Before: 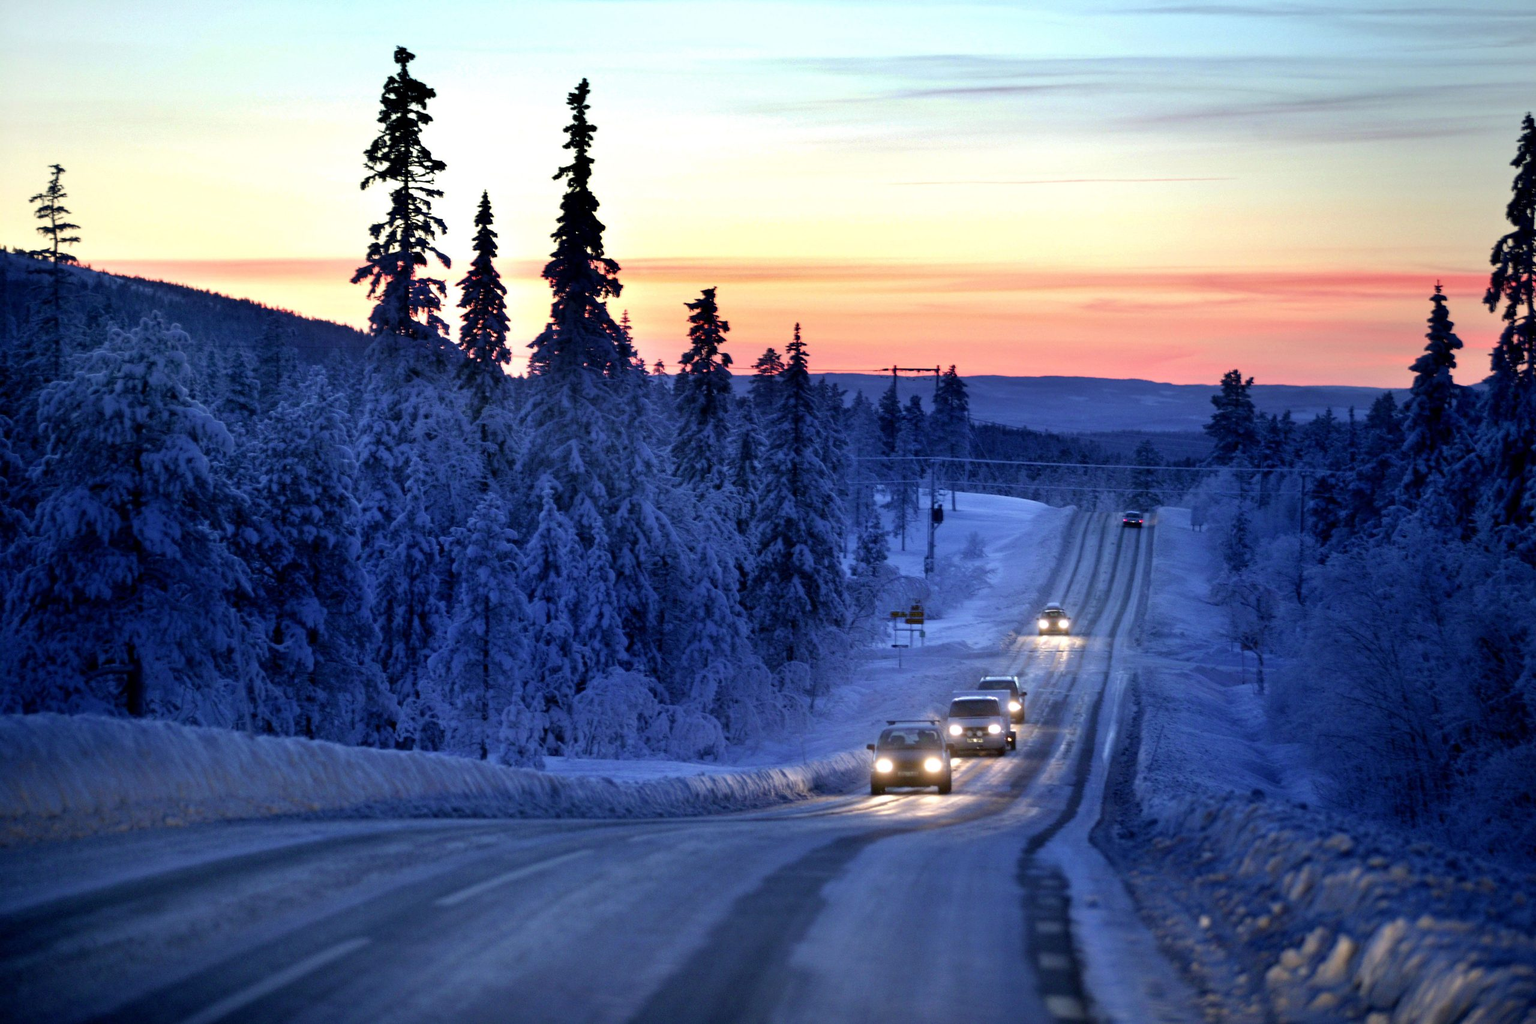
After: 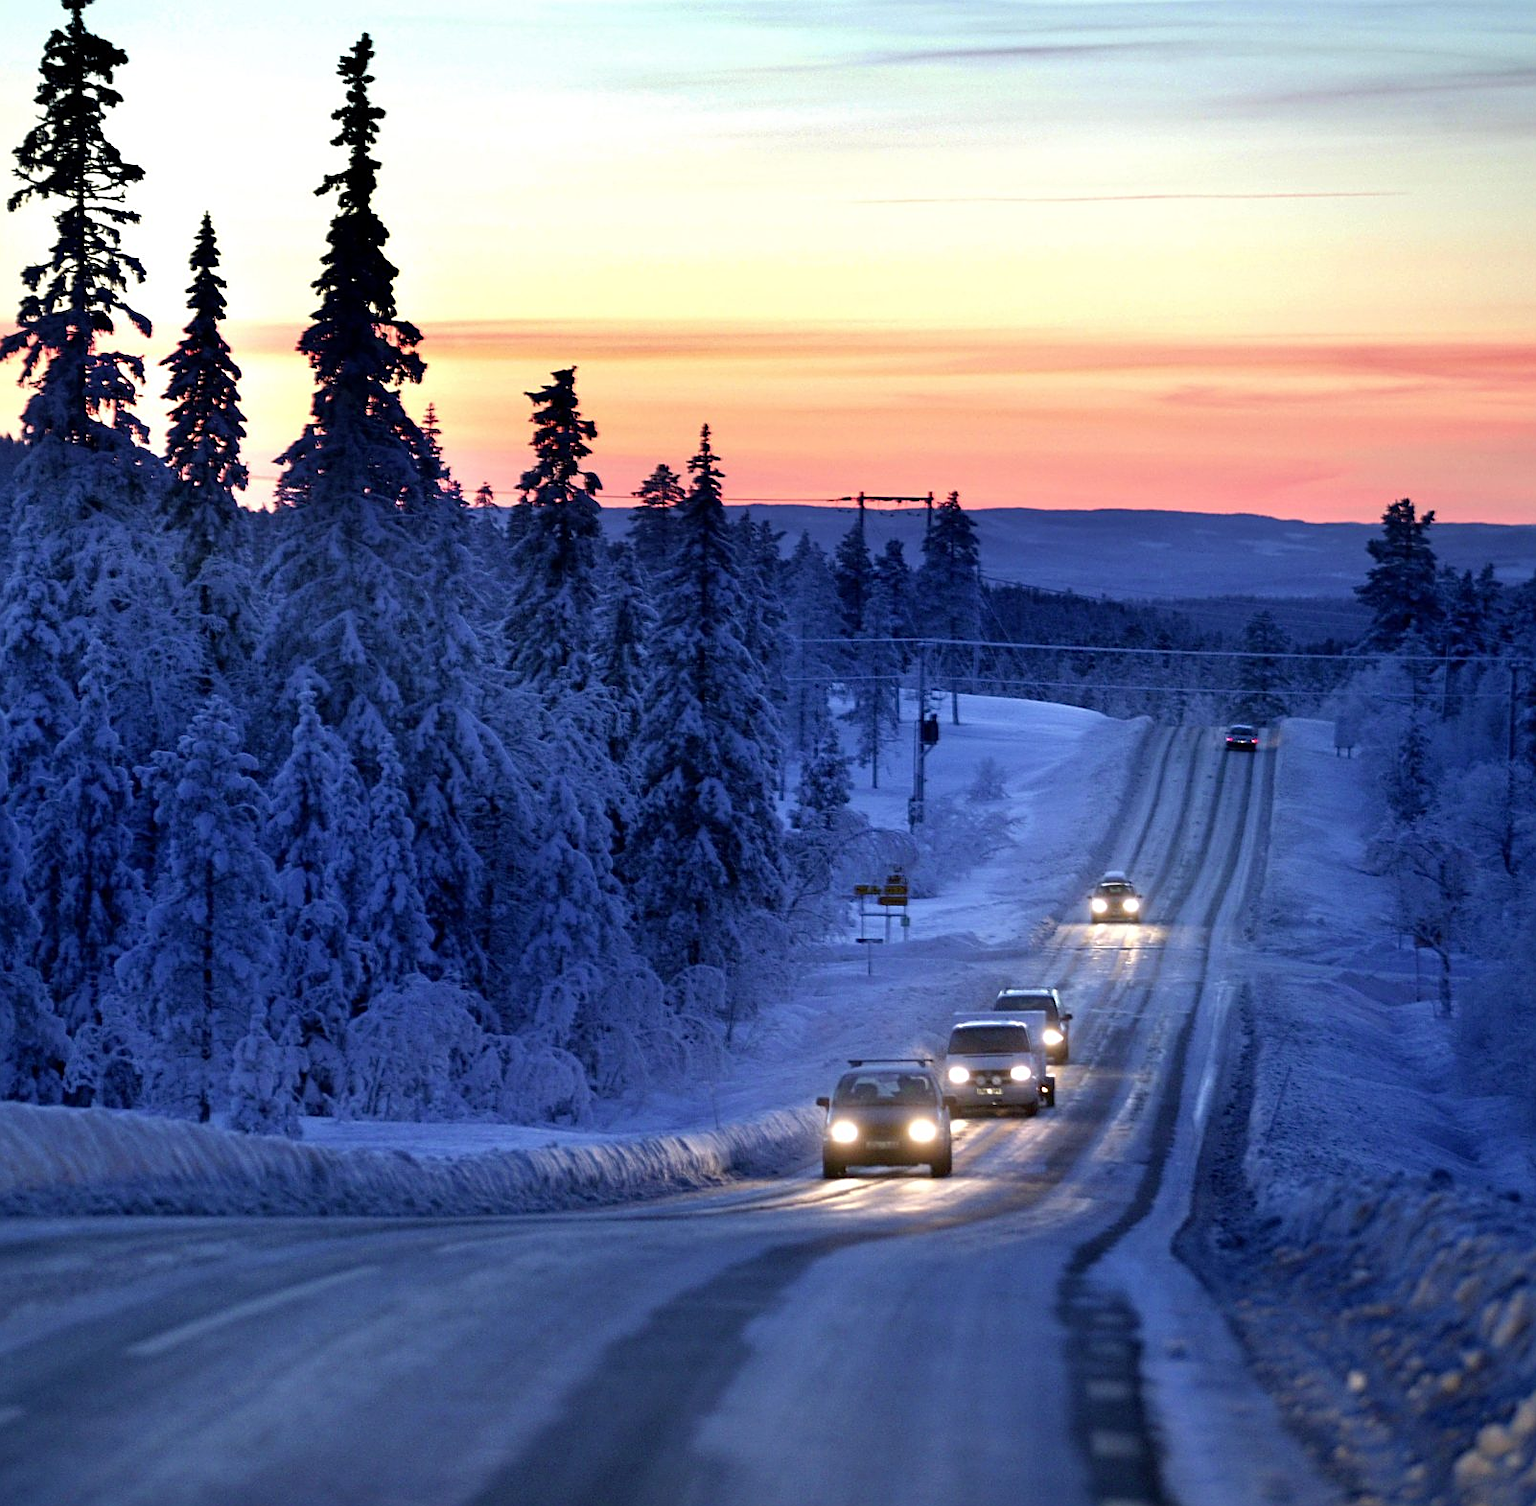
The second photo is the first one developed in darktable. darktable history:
crop and rotate: left 23.194%, top 5.647%, right 14.22%, bottom 2.276%
sharpen: on, module defaults
